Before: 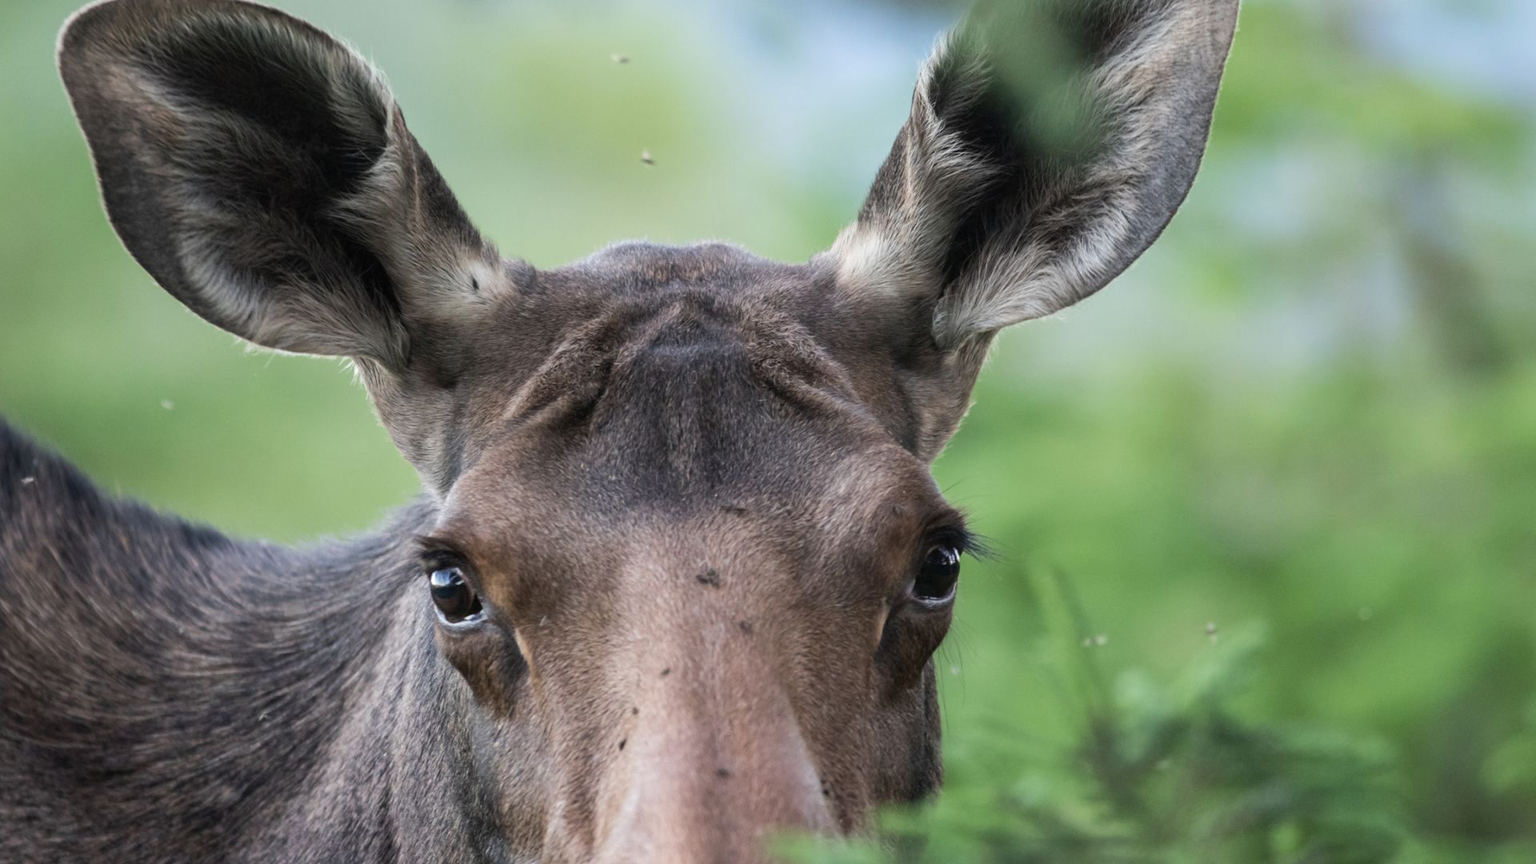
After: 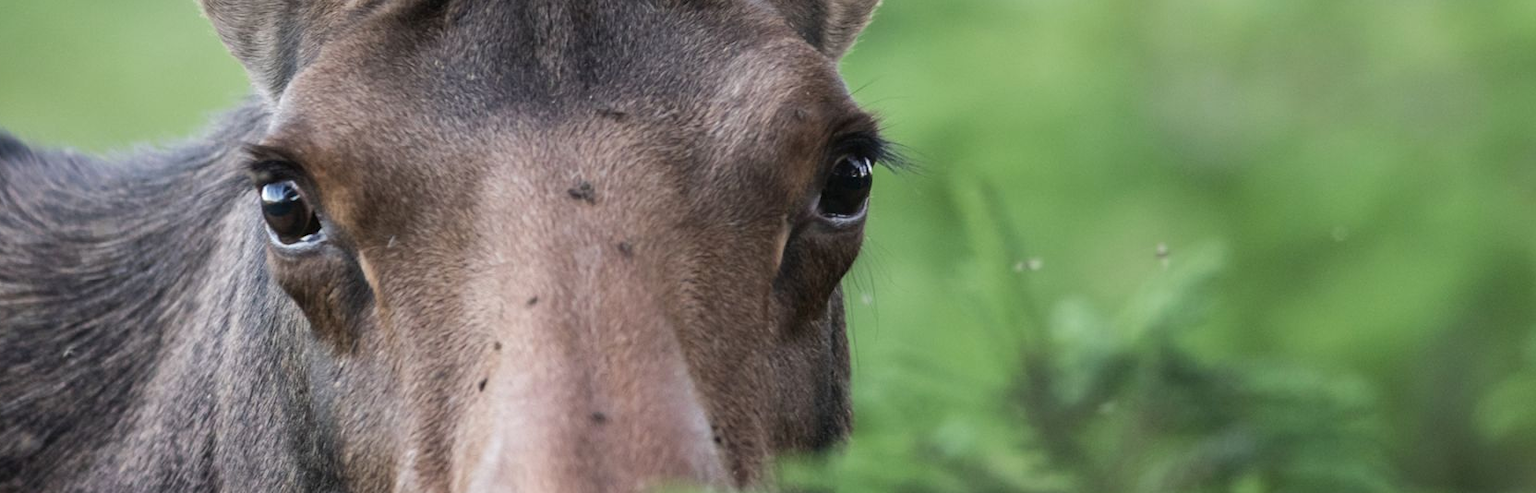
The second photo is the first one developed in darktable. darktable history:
crop and rotate: left 13.312%, top 47.664%, bottom 2.761%
